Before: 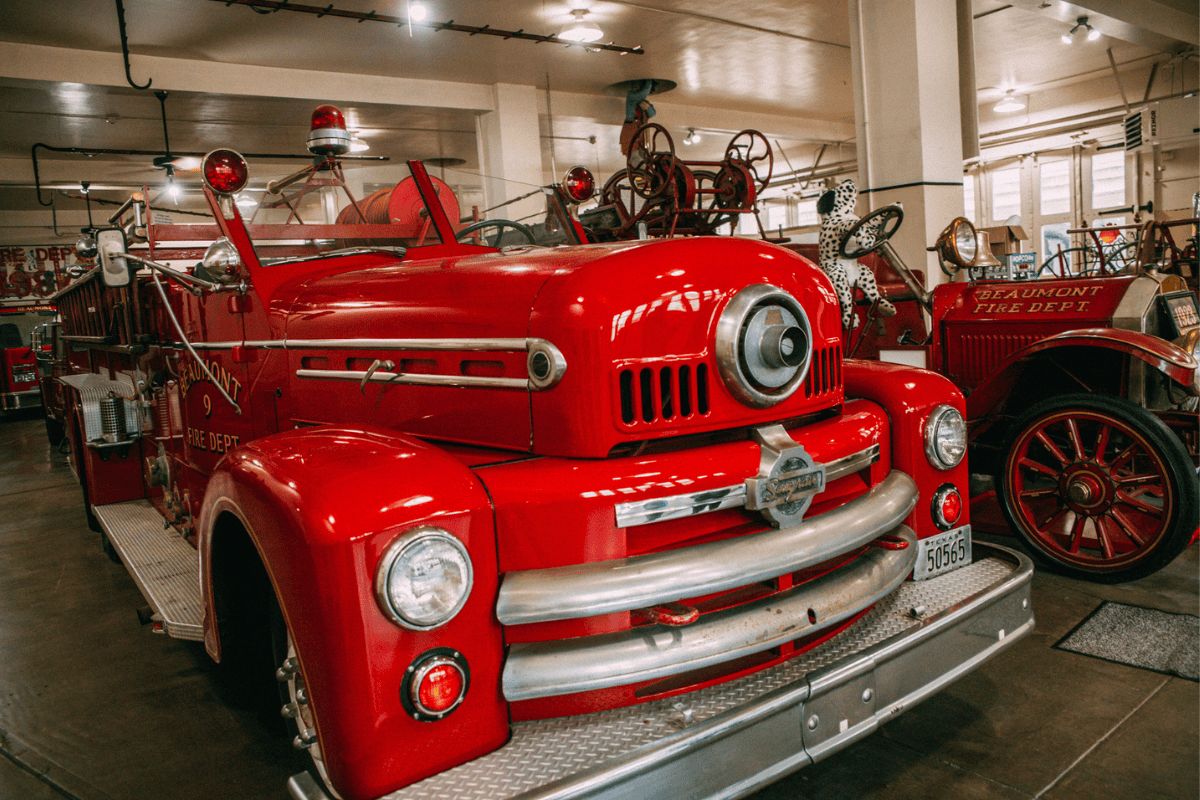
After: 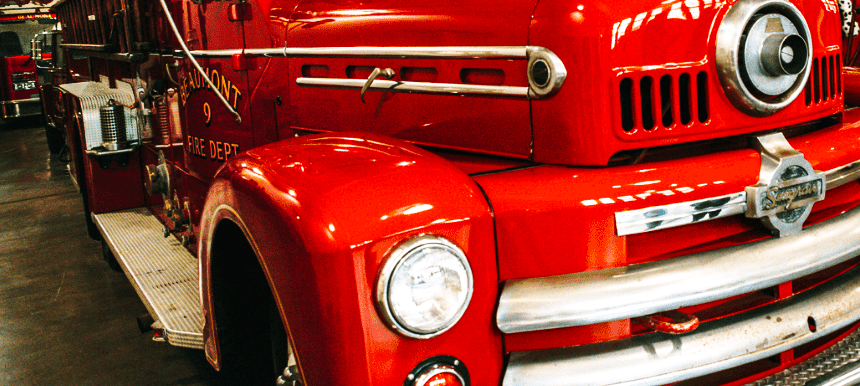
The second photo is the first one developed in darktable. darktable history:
base curve: curves: ch0 [(0, 0) (0.036, 0.037) (0.121, 0.228) (0.46, 0.76) (0.859, 0.983) (1, 1)], preserve colors none
color zones: curves: ch2 [(0, 0.5) (0.143, 0.517) (0.286, 0.571) (0.429, 0.522) (0.571, 0.5) (0.714, 0.5) (0.857, 0.5) (1, 0.5)]
color balance rgb: perceptual saturation grading › global saturation 0.041%, perceptual brilliance grading › global brilliance 14.633%, perceptual brilliance grading › shadows -35.388%, global vibrance 20%
shadows and highlights: low approximation 0.01, soften with gaussian
crop: top 36.554%, right 28.313%, bottom 15.073%
